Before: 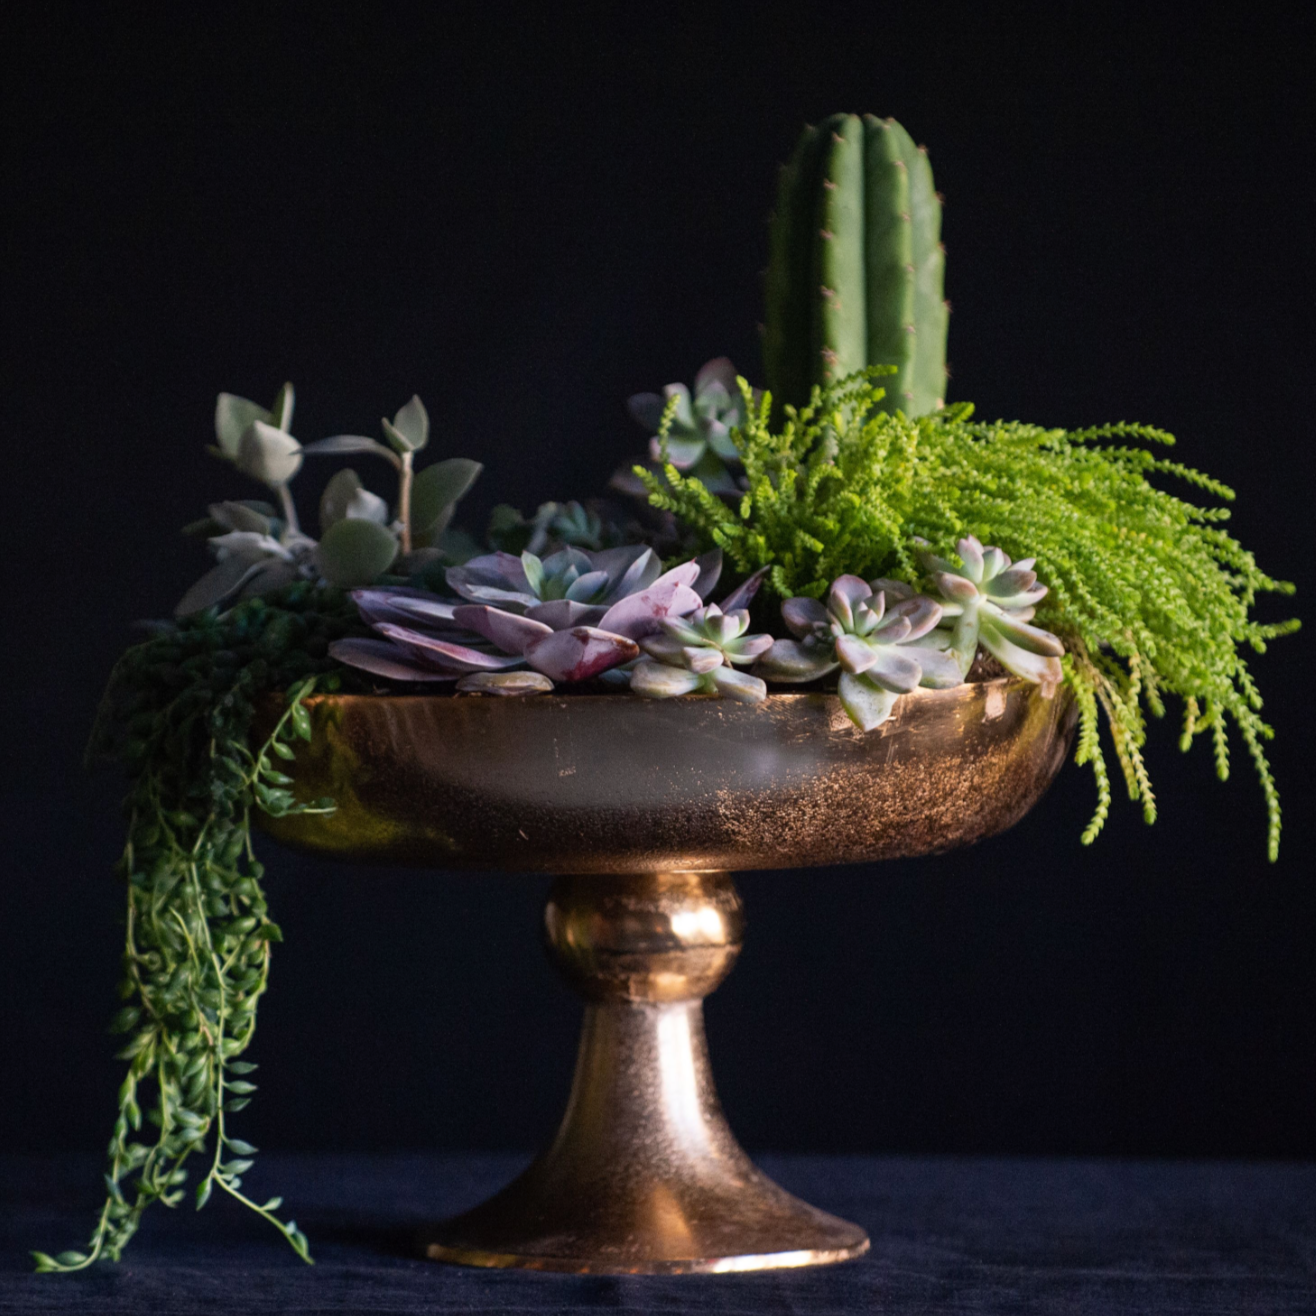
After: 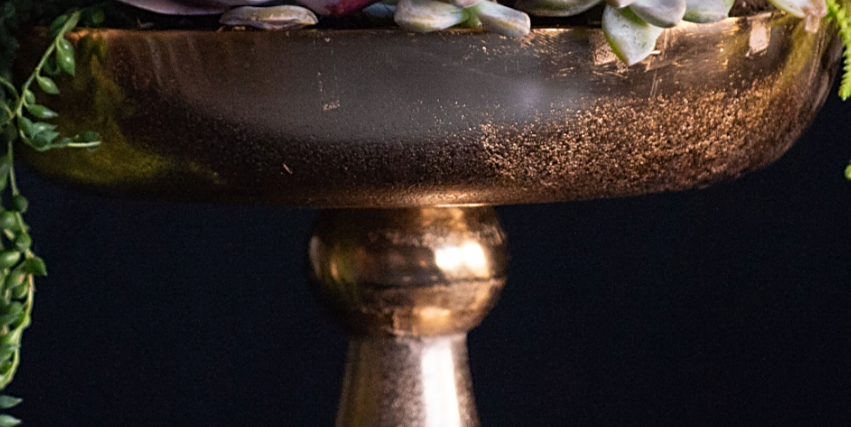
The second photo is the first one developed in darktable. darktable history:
sharpen: on, module defaults
crop: left 17.969%, top 50.641%, right 17.301%, bottom 16.839%
